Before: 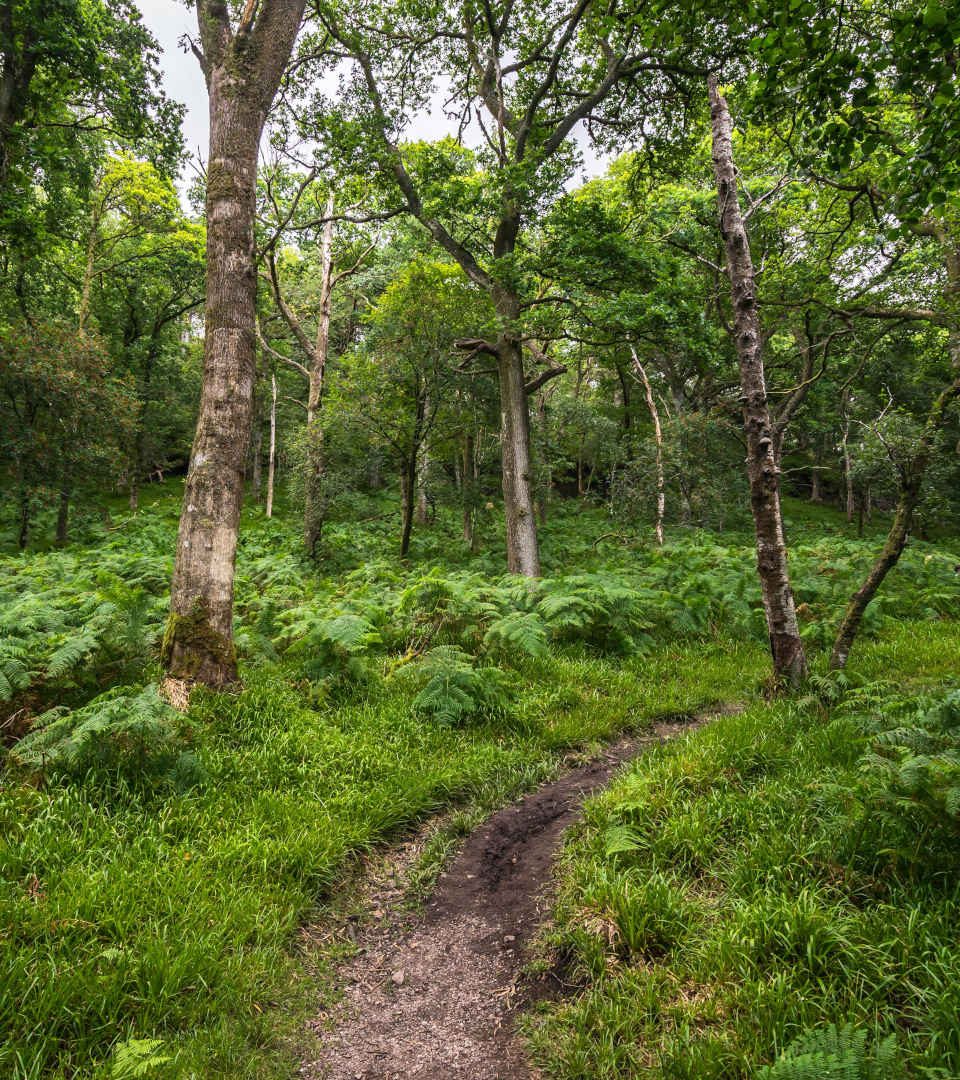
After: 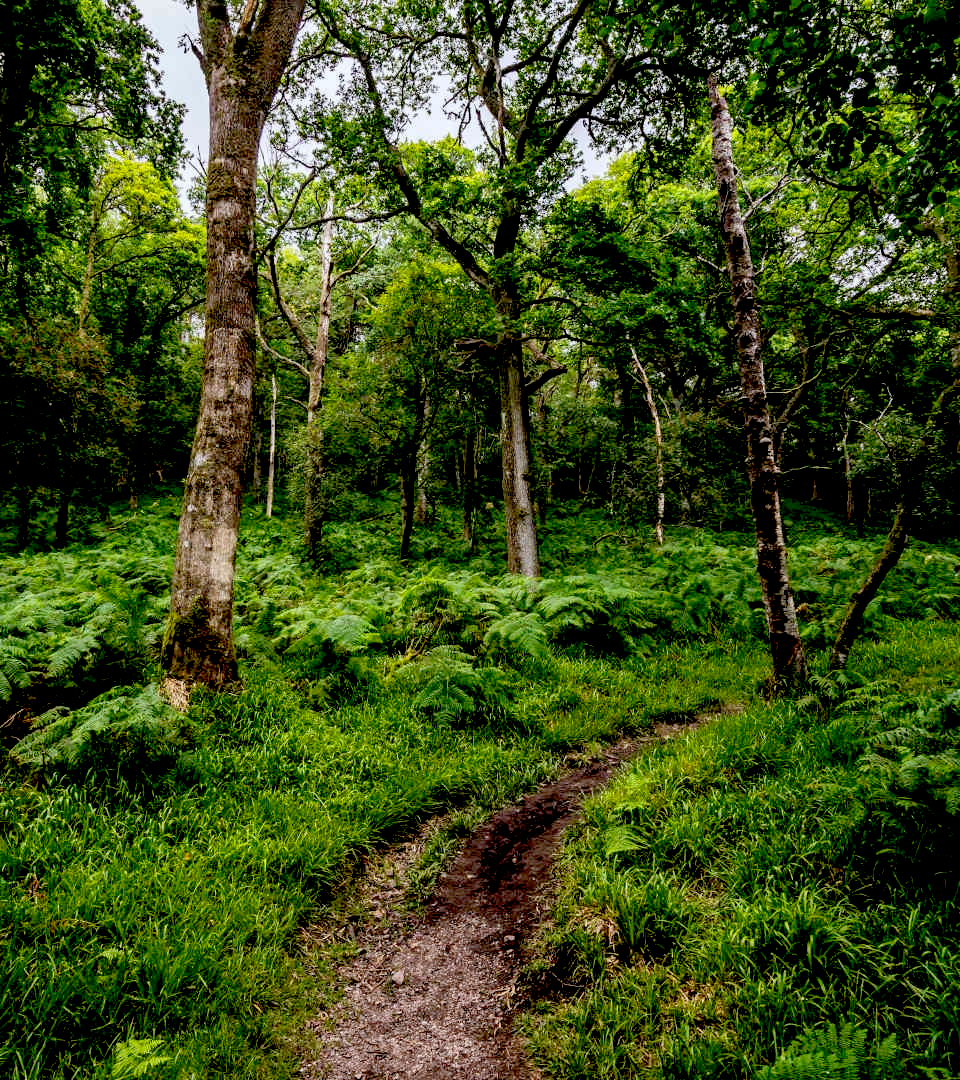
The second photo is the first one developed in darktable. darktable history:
exposure: black level correction 0.056, compensate highlight preservation false
white balance: red 1.009, blue 1.027
color balance: lift [1.004, 1.002, 1.002, 0.998], gamma [1, 1.007, 1.002, 0.993], gain [1, 0.977, 1.013, 1.023], contrast -3.64%
